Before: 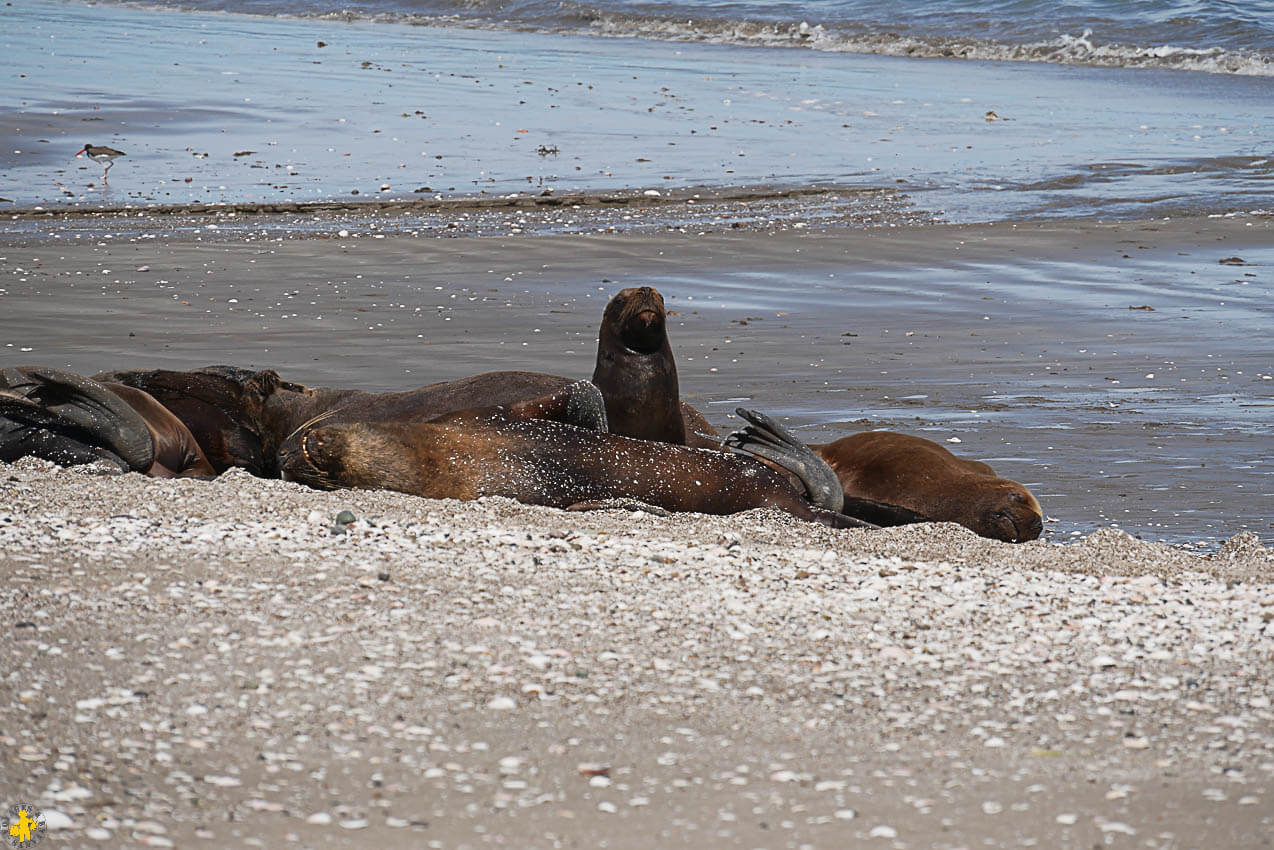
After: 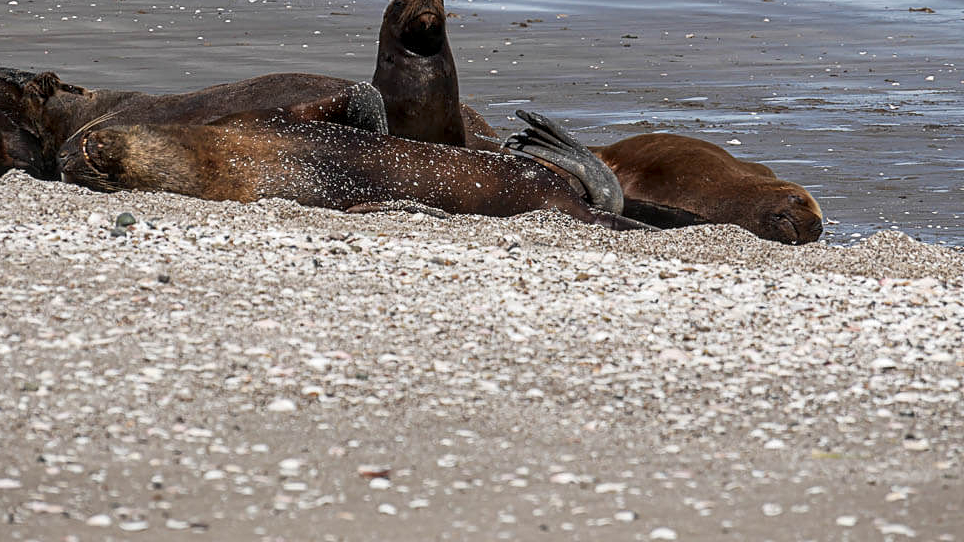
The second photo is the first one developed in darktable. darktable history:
local contrast: detail 130%
crop and rotate: left 17.299%, top 35.115%, right 7.015%, bottom 1.024%
